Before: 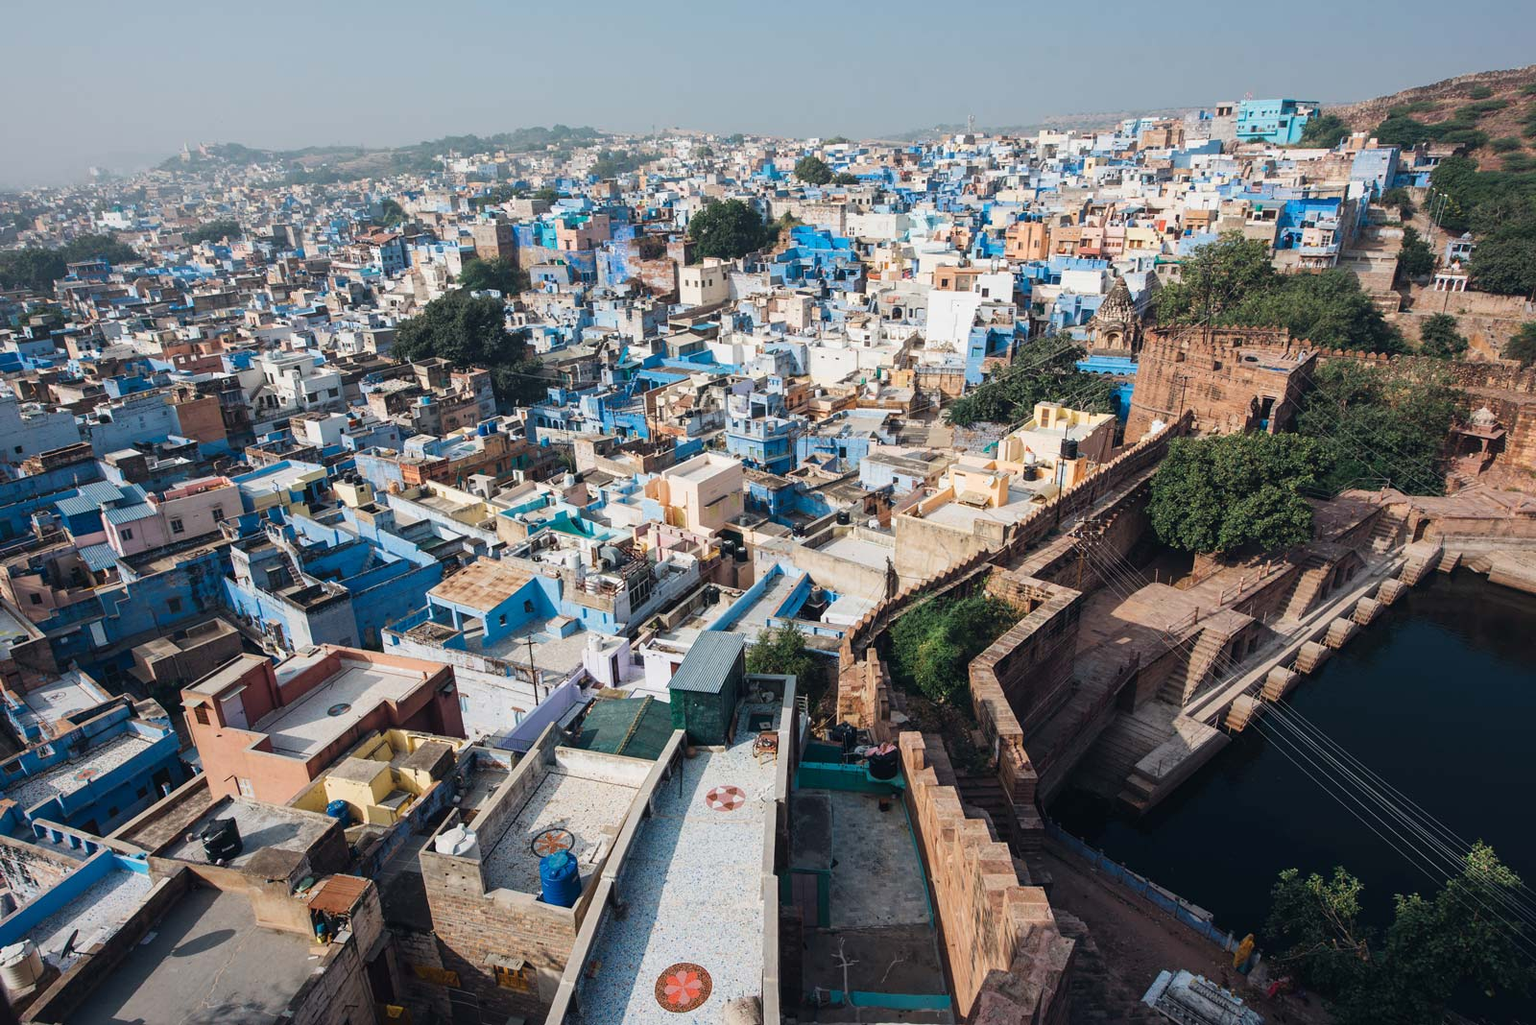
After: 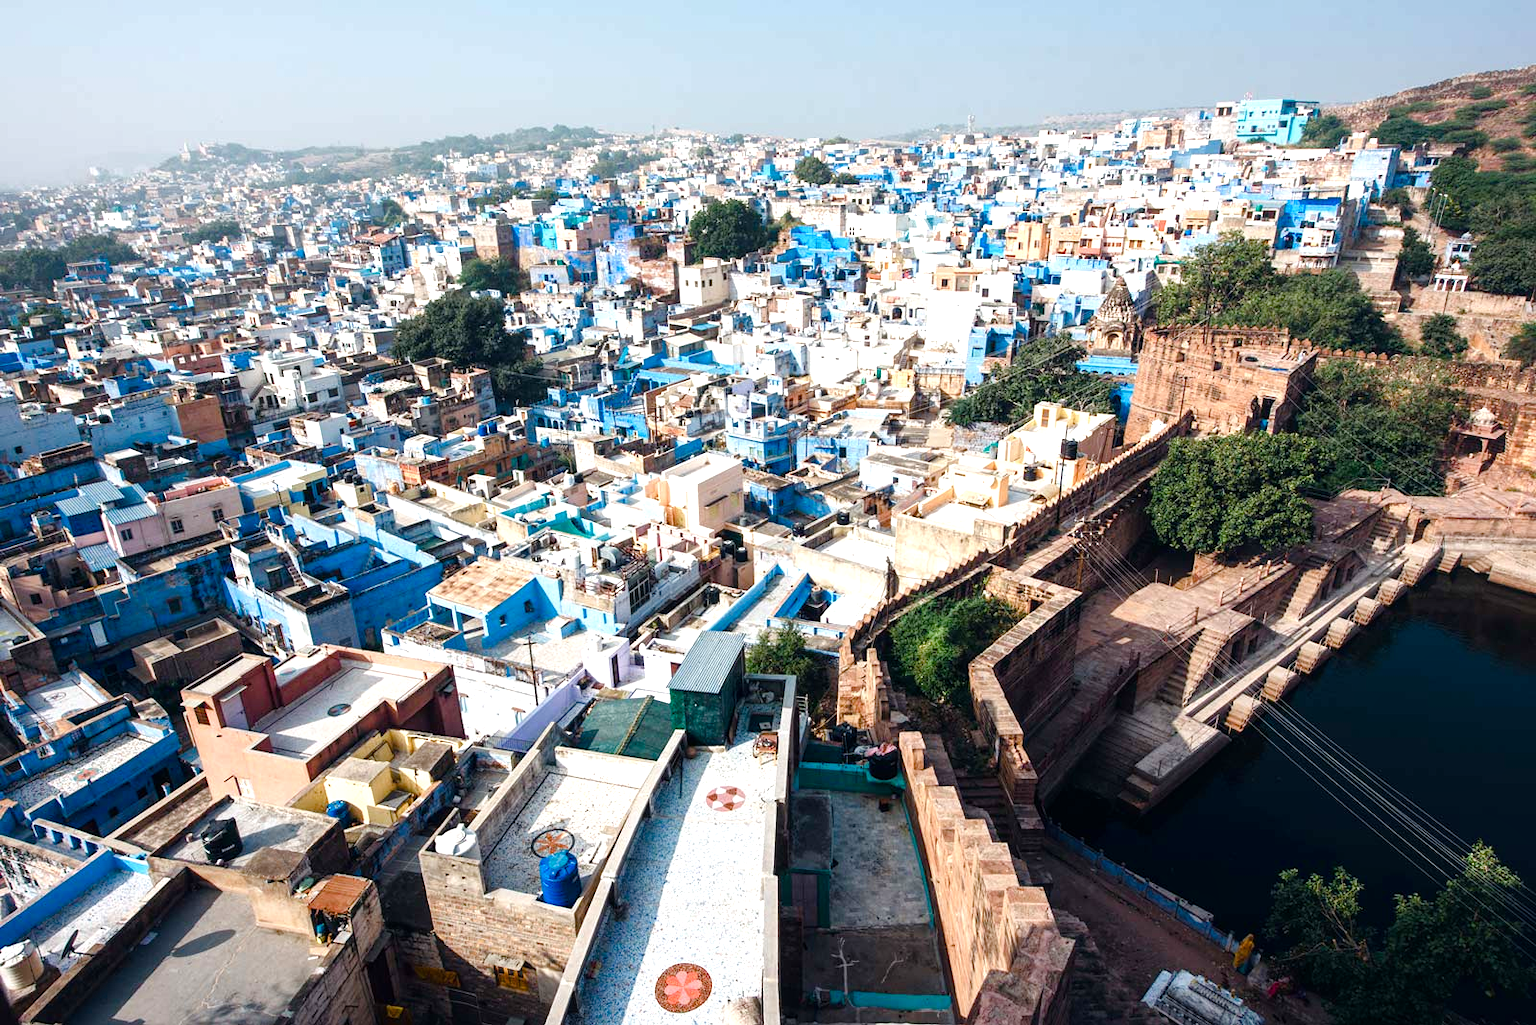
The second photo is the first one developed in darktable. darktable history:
tone equalizer: -8 EV -0.737 EV, -7 EV -0.674 EV, -6 EV -0.639 EV, -5 EV -0.37 EV, -3 EV 0.385 EV, -2 EV 0.6 EV, -1 EV 0.701 EV, +0 EV 0.741 EV
color balance rgb: linear chroma grading › global chroma 15.618%, perceptual saturation grading › global saturation 20%, perceptual saturation grading › highlights -50.132%, perceptual saturation grading › shadows 30.326%, global vibrance 9.765%
local contrast: highlights 105%, shadows 97%, detail 120%, midtone range 0.2
